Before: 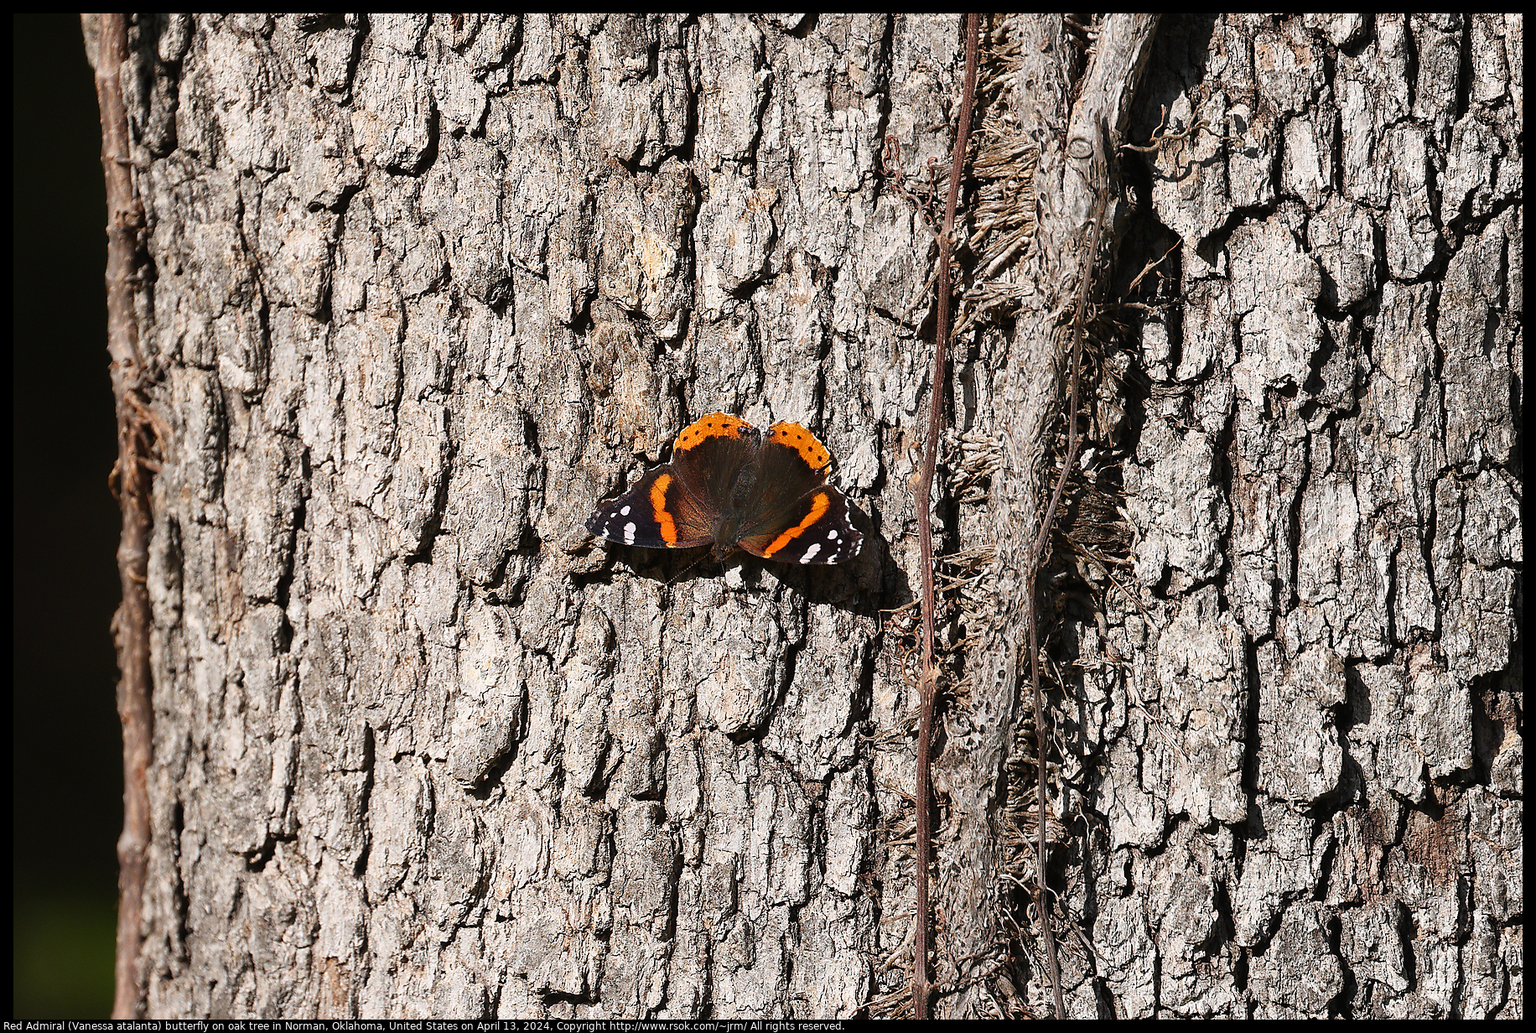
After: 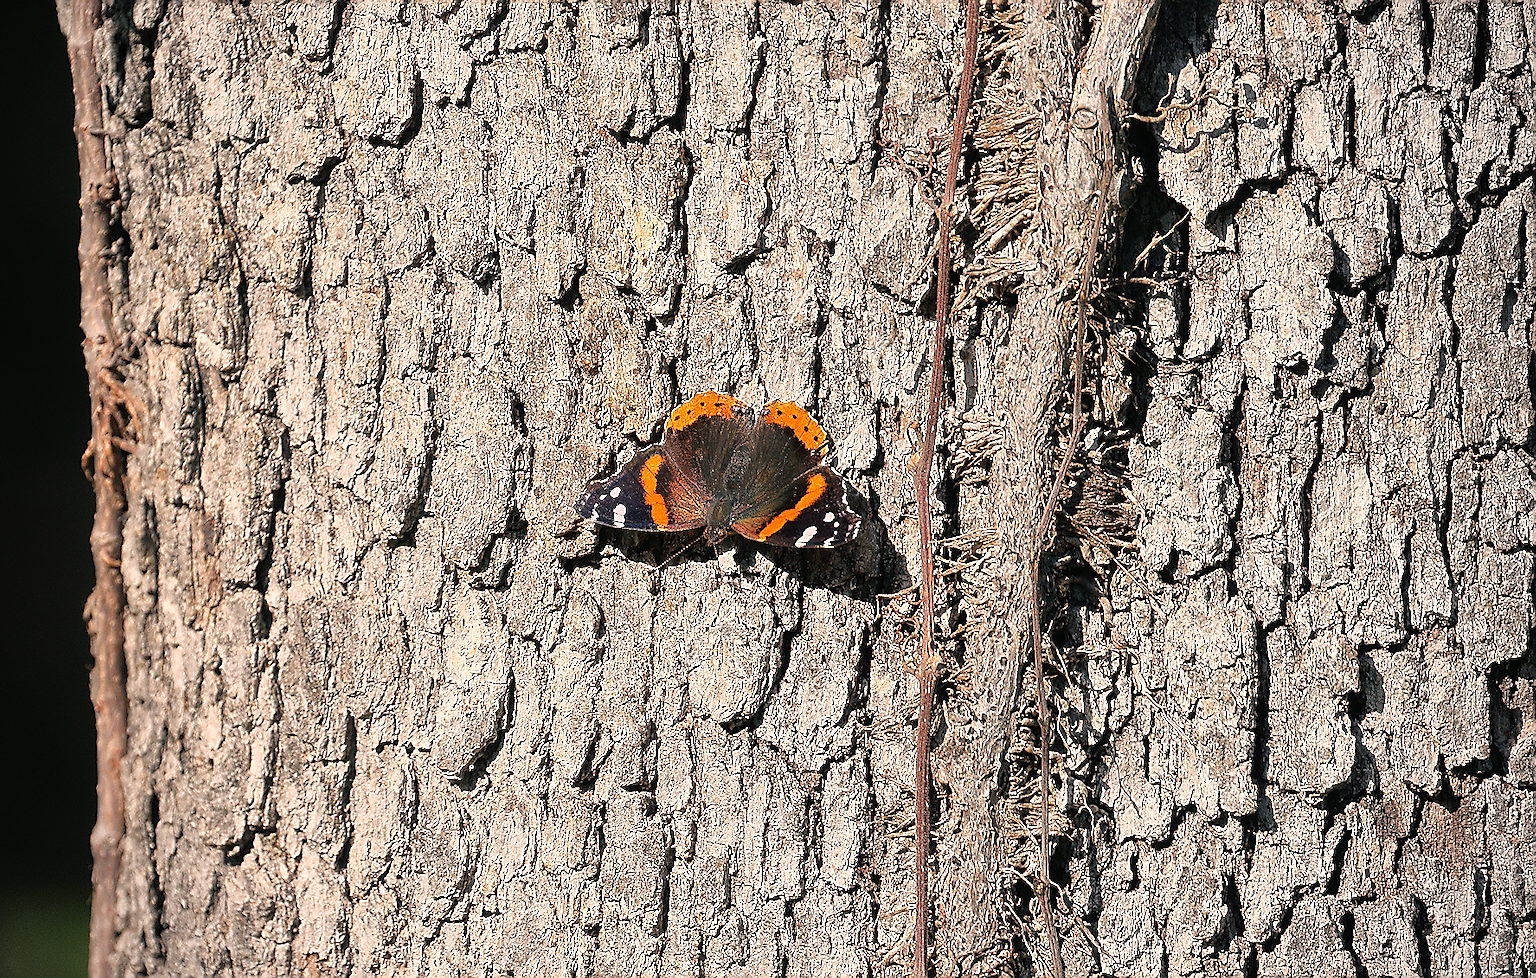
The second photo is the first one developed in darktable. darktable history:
crop: left 1.964%, top 3.251%, right 1.122%, bottom 4.933%
sharpen: radius 1.4, amount 1.25, threshold 0.7
color balance rgb: shadows lift › chroma 5.41%, shadows lift › hue 240°, highlights gain › chroma 3.74%, highlights gain › hue 60°, saturation formula JzAzBz (2021)
tone equalizer: -7 EV 0.15 EV, -6 EV 0.6 EV, -5 EV 1.15 EV, -4 EV 1.33 EV, -3 EV 1.15 EV, -2 EV 0.6 EV, -1 EV 0.15 EV, mask exposure compensation -0.5 EV
vignetting: on, module defaults
